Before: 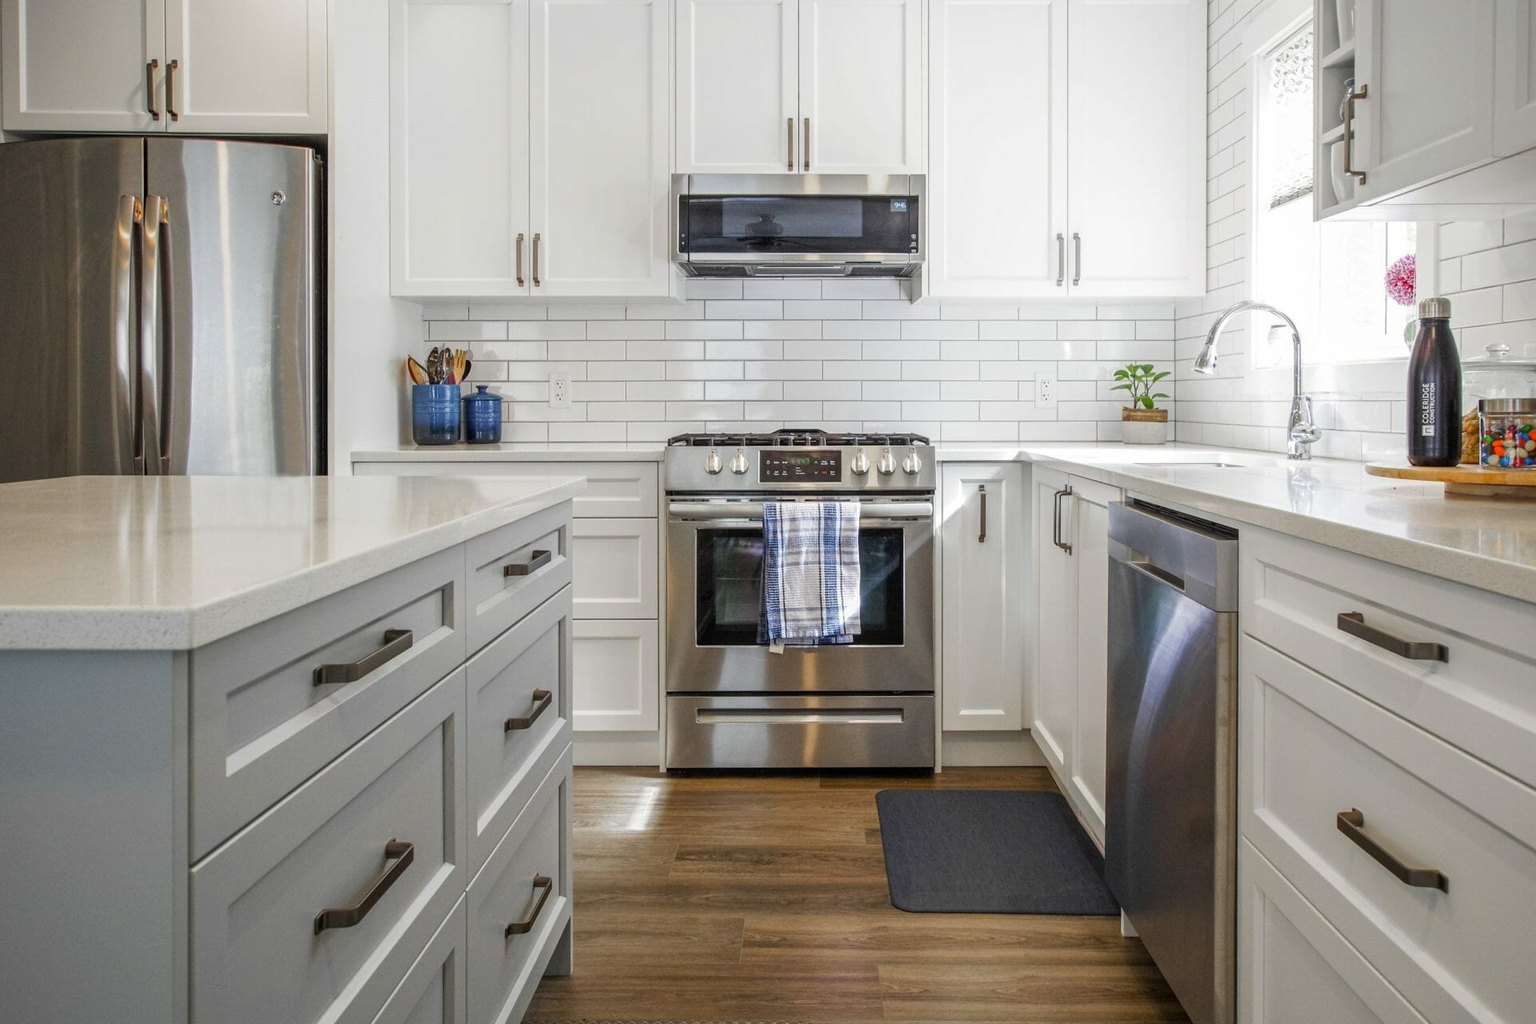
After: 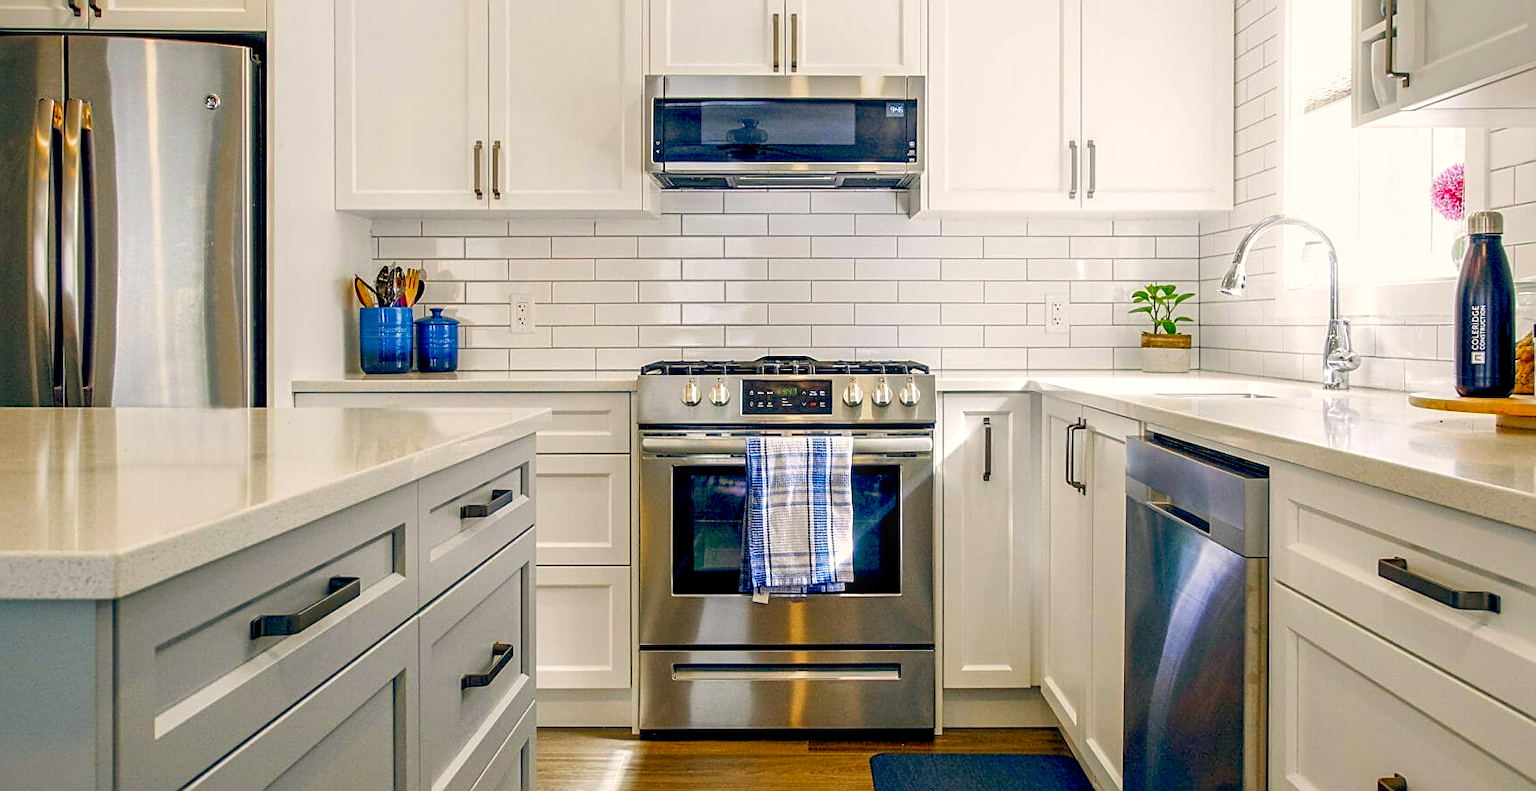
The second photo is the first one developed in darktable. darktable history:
tone equalizer: on, module defaults
local contrast: mode bilateral grid, contrast 20, coarseness 50, detail 130%, midtone range 0.2
sharpen: on, module defaults
bloom: size 3%, threshold 100%, strength 0%
crop: left 5.596%, top 10.314%, right 3.534%, bottom 19.395%
color contrast: green-magenta contrast 1.55, blue-yellow contrast 1.83
color balance: lift [0.975, 0.993, 1, 1.015], gamma [1.1, 1, 1, 0.945], gain [1, 1.04, 1, 0.95]
